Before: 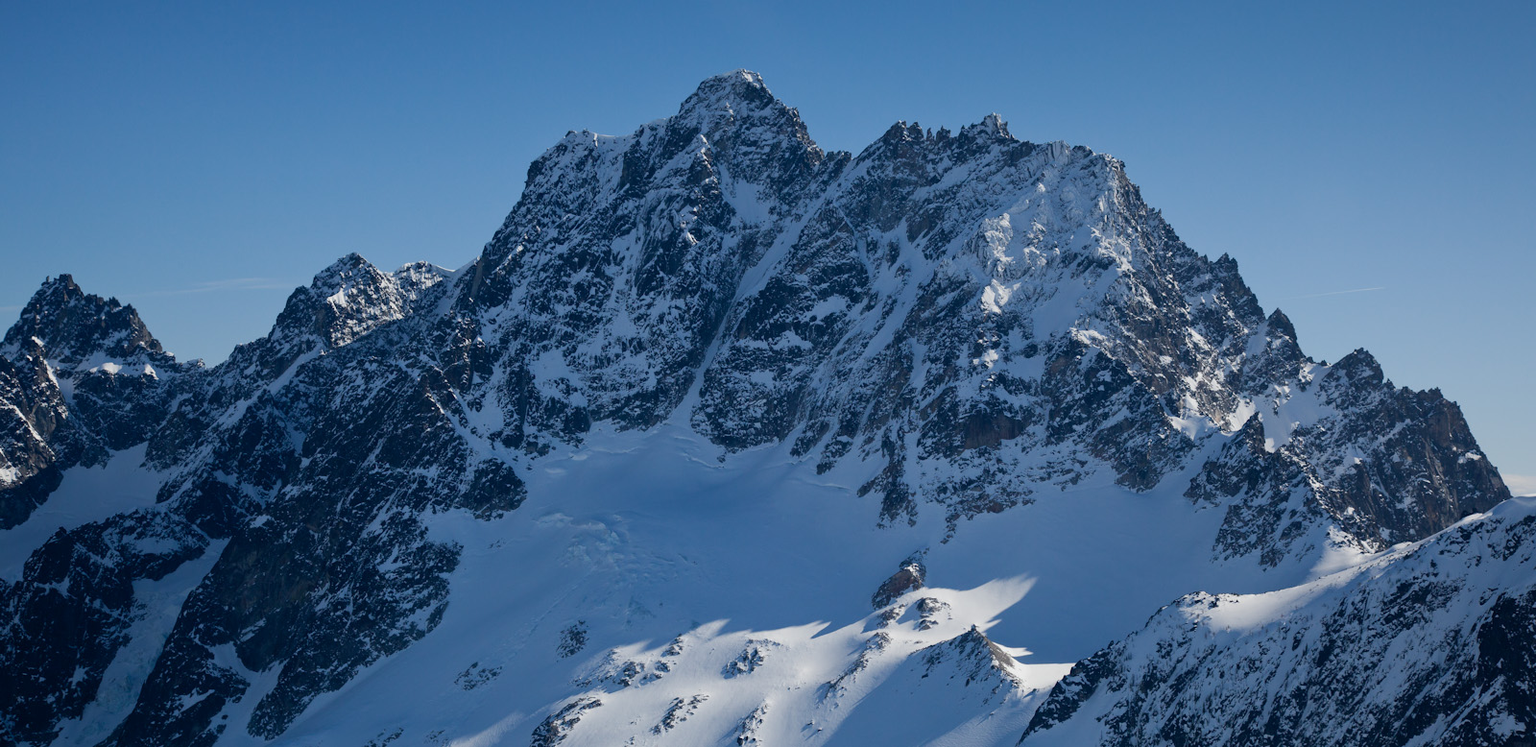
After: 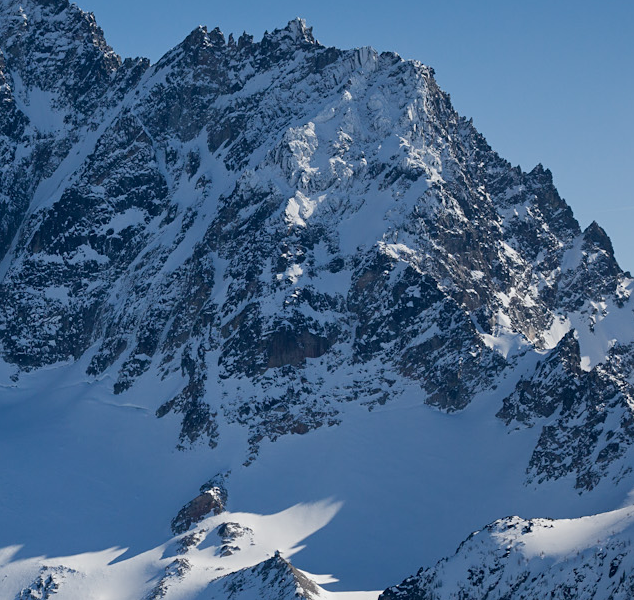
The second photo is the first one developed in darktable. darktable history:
crop: left 46.114%, top 12.941%, right 14.199%, bottom 9.872%
sharpen: amount 0.213
